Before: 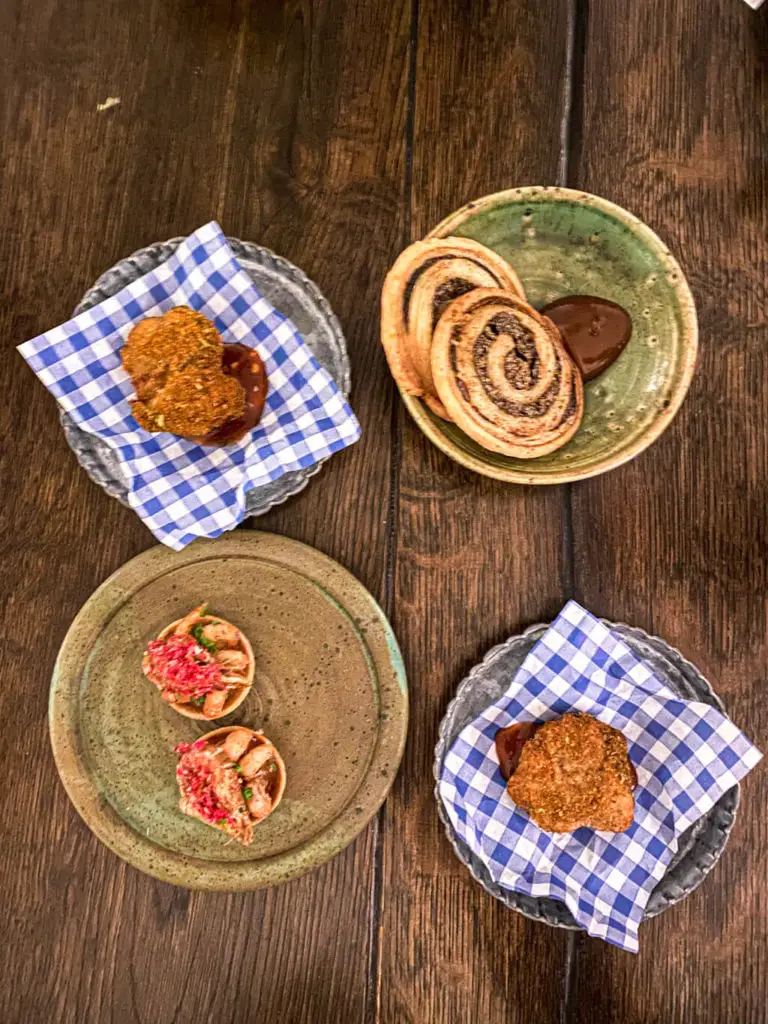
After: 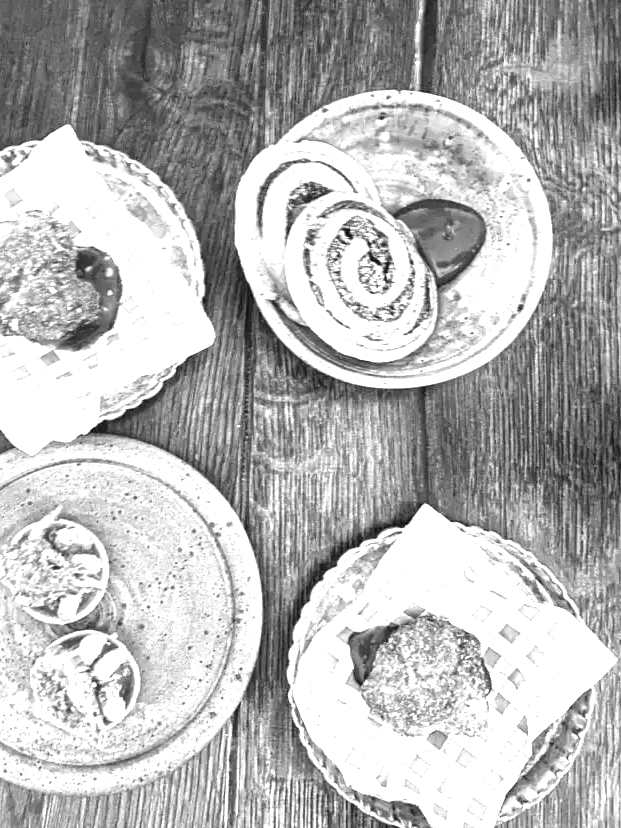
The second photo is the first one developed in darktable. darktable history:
exposure: black level correction 0, exposure 2.132 EV, compensate highlight preservation false
crop: left 19.099%, top 9.397%, right 0%, bottom 9.697%
color calibration: output gray [0.253, 0.26, 0.487, 0], illuminant custom, x 0.388, y 0.387, temperature 3818.87 K, gamut compression 0.975
